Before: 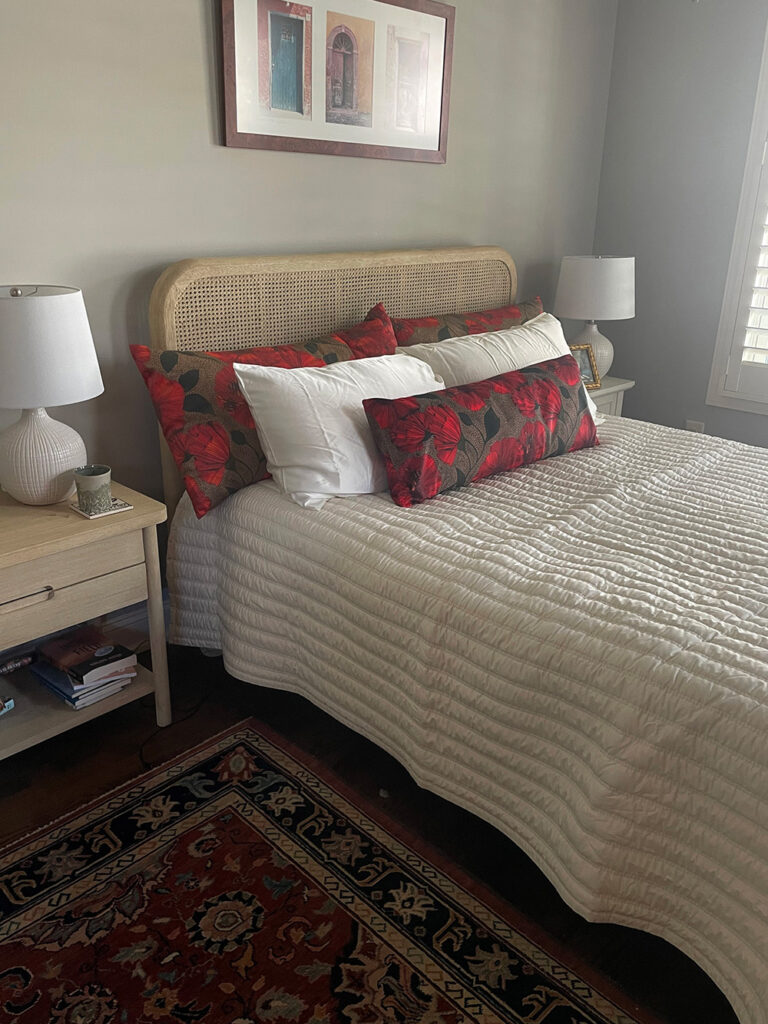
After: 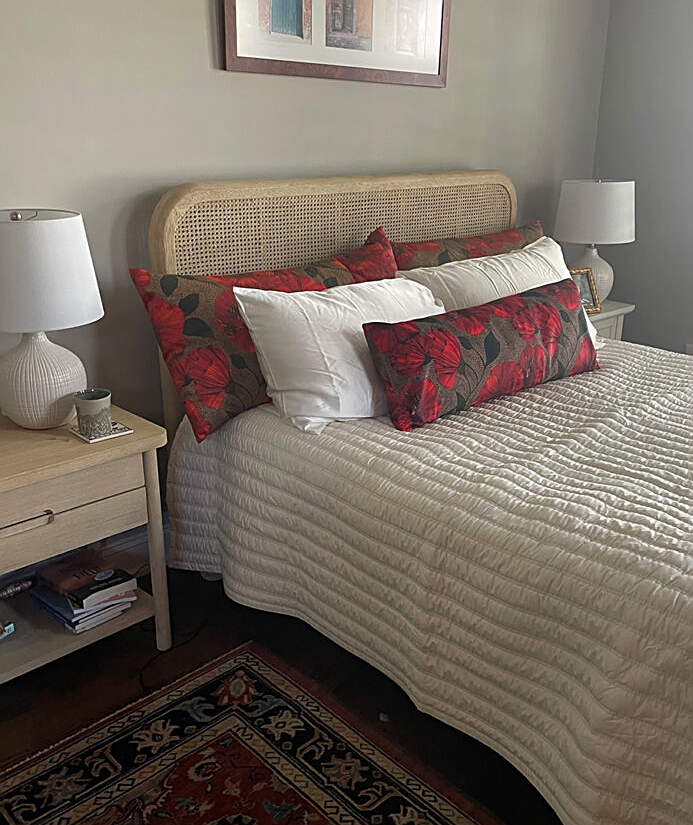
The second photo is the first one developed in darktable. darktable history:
sharpen: on, module defaults
crop: top 7.473%, right 9.704%, bottom 11.917%
haze removal: strength 0.021, distance 0.253, compatibility mode true, adaptive false
